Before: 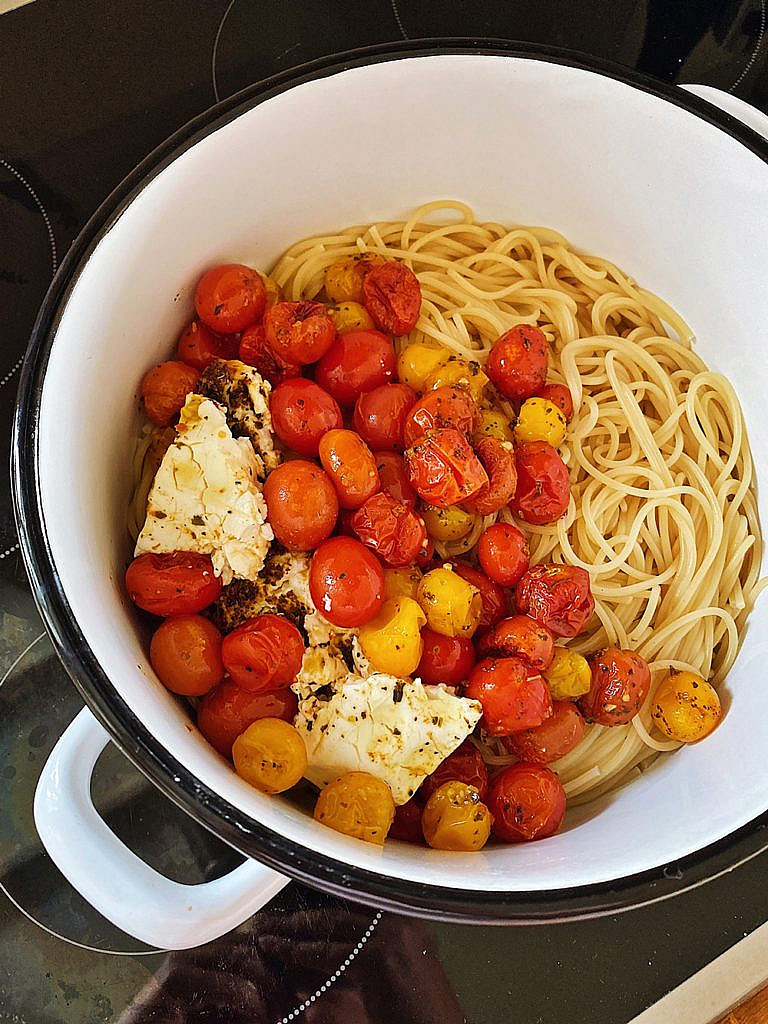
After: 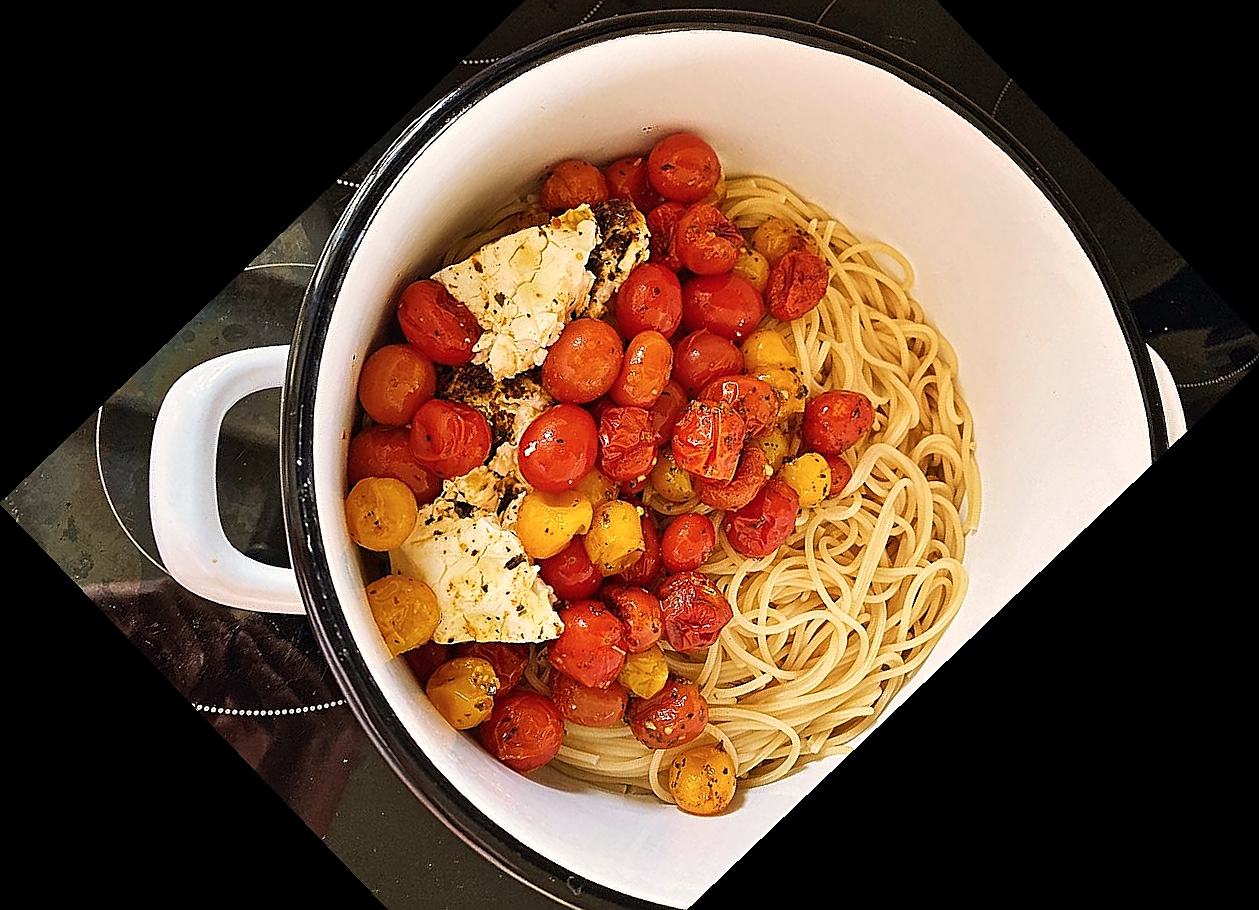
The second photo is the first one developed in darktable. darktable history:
crop and rotate: angle -46.26°, top 16.234%, right 0.912%, bottom 11.704%
color balance rgb: linear chroma grading › shadows -3%, linear chroma grading › highlights -4%
sharpen: on, module defaults
color correction: highlights a* 3.84, highlights b* 5.07
shadows and highlights: shadows 0, highlights 40
white balance: red 1.009, blue 0.985
